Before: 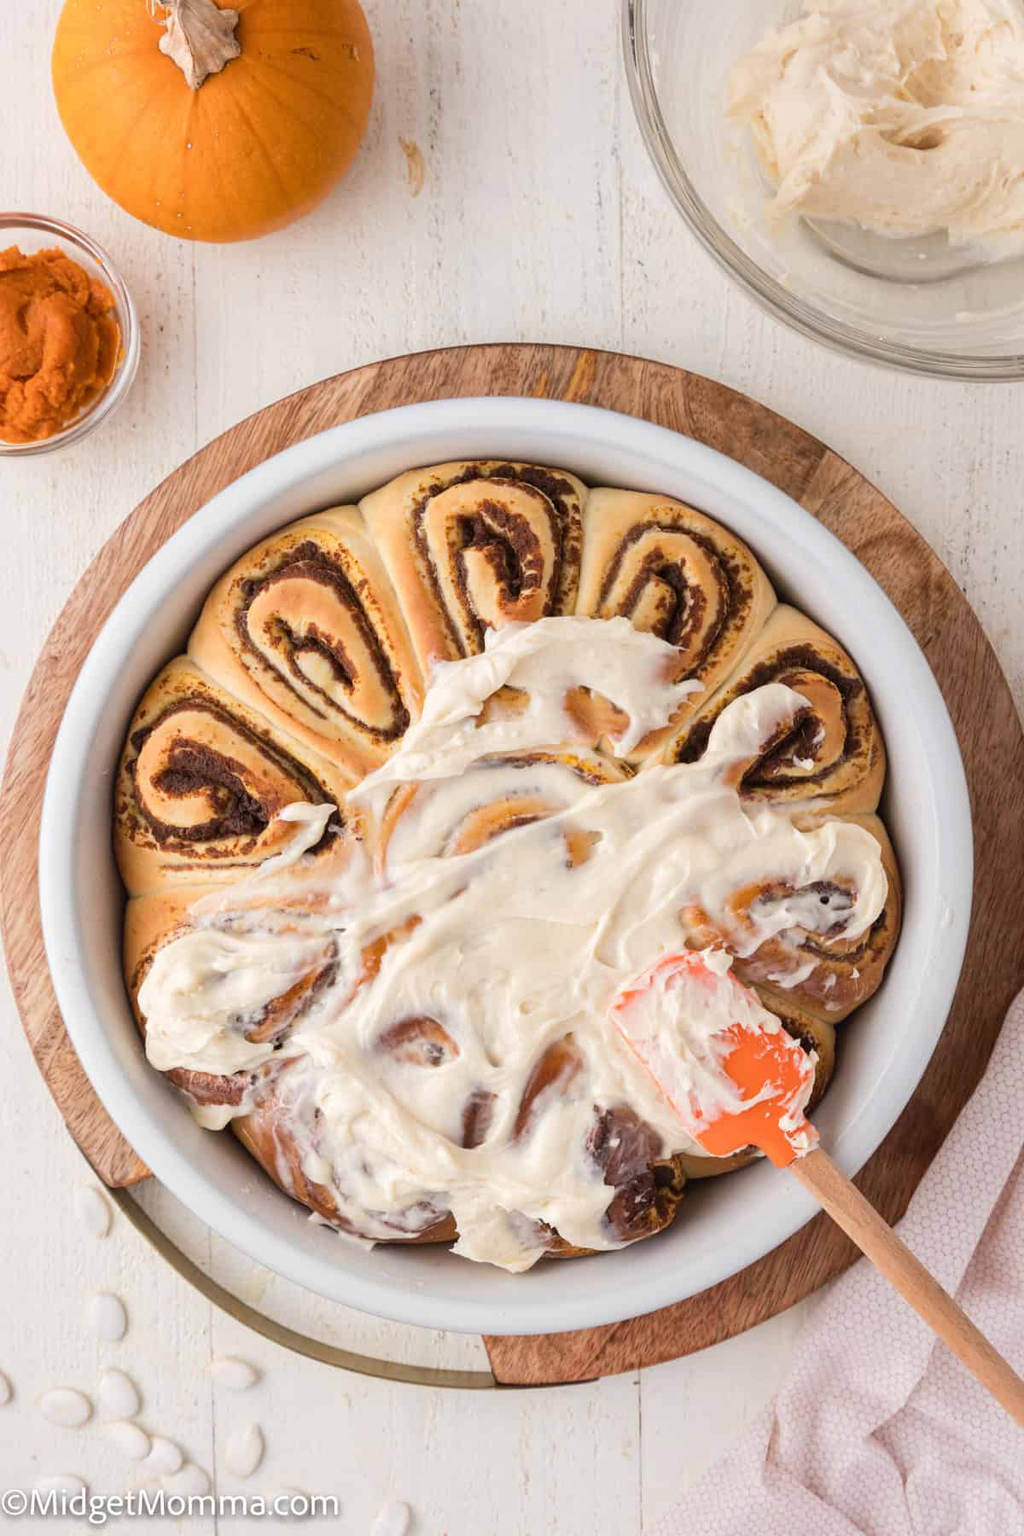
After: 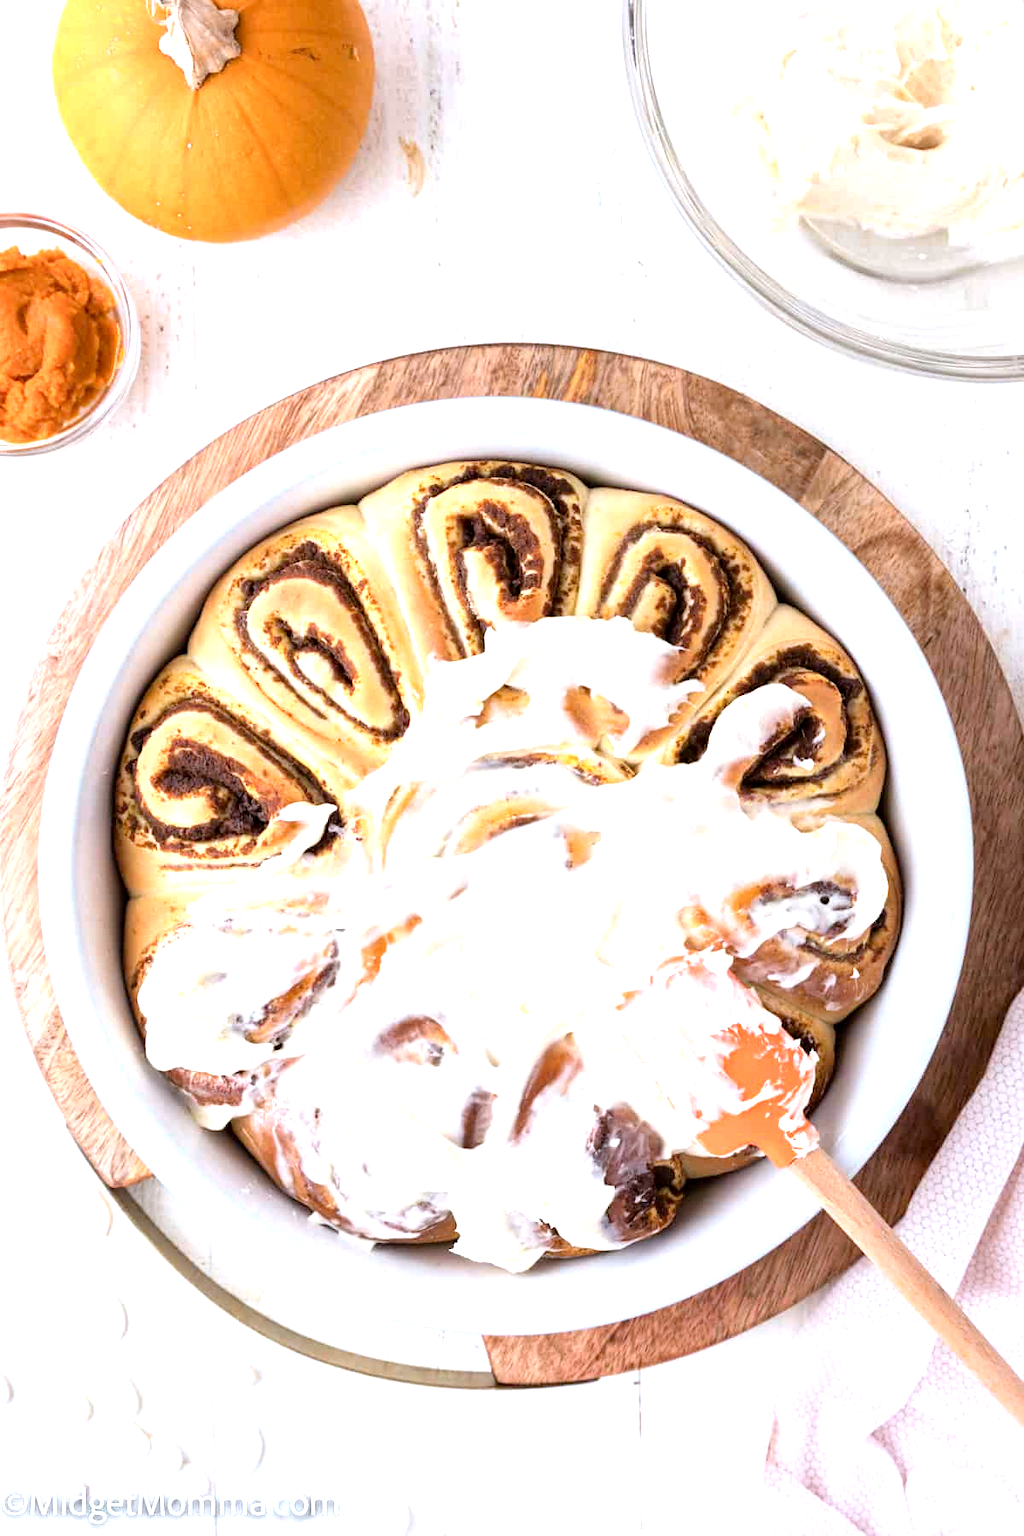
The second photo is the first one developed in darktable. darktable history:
tone equalizer: -8 EV -0.741 EV, -7 EV -0.683 EV, -6 EV -0.603 EV, -5 EV -0.389 EV, -3 EV 0.388 EV, -2 EV 0.6 EV, -1 EV 0.676 EV, +0 EV 0.744 EV, mask exposure compensation -0.495 EV
color calibration: x 0.37, y 0.382, temperature 4316.75 K
exposure: black level correction 0.005, exposure 0.283 EV, compensate highlight preservation false
